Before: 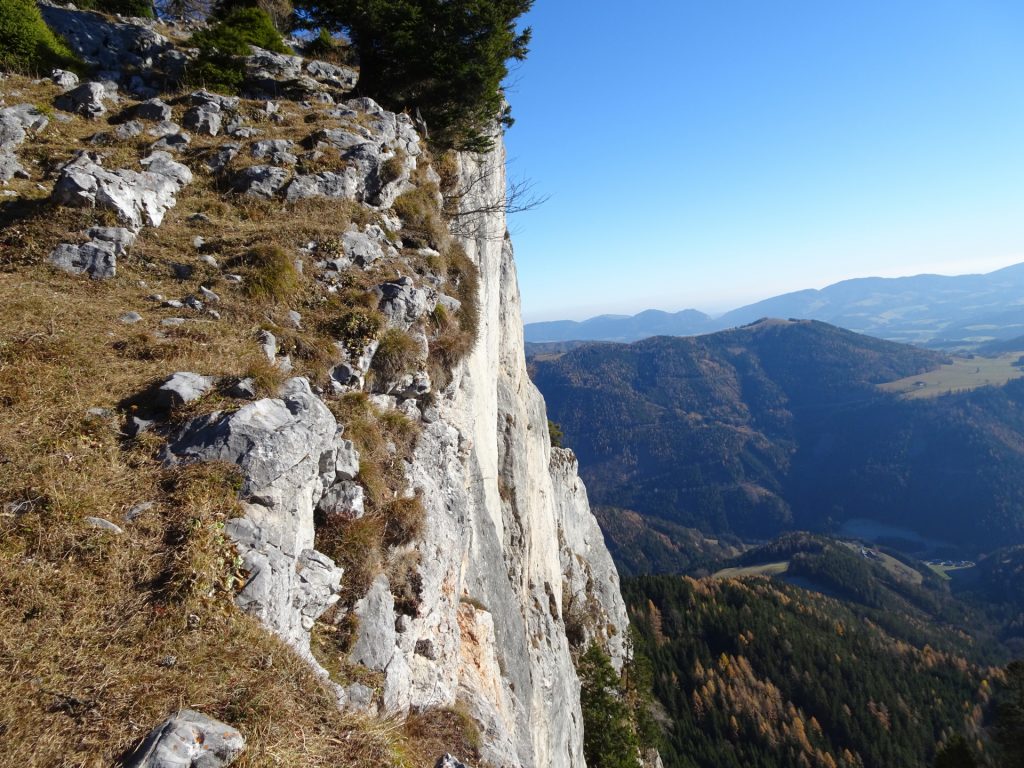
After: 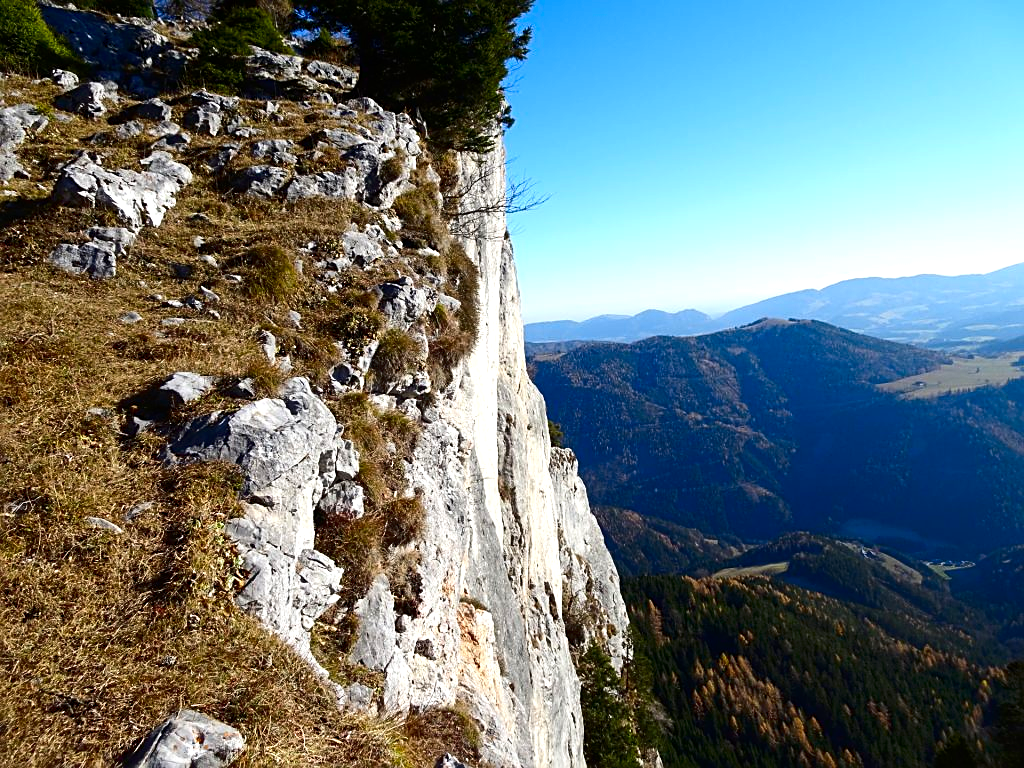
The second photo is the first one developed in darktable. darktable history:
sharpen: on, module defaults
levels: levels [0, 0.478, 1]
contrast brightness saturation: contrast 0.12, brightness -0.12, saturation 0.2
tone equalizer: -8 EV -0.417 EV, -7 EV -0.389 EV, -6 EV -0.333 EV, -5 EV -0.222 EV, -3 EV 0.222 EV, -2 EV 0.333 EV, -1 EV 0.389 EV, +0 EV 0.417 EV, edges refinement/feathering 500, mask exposure compensation -1.57 EV, preserve details no
